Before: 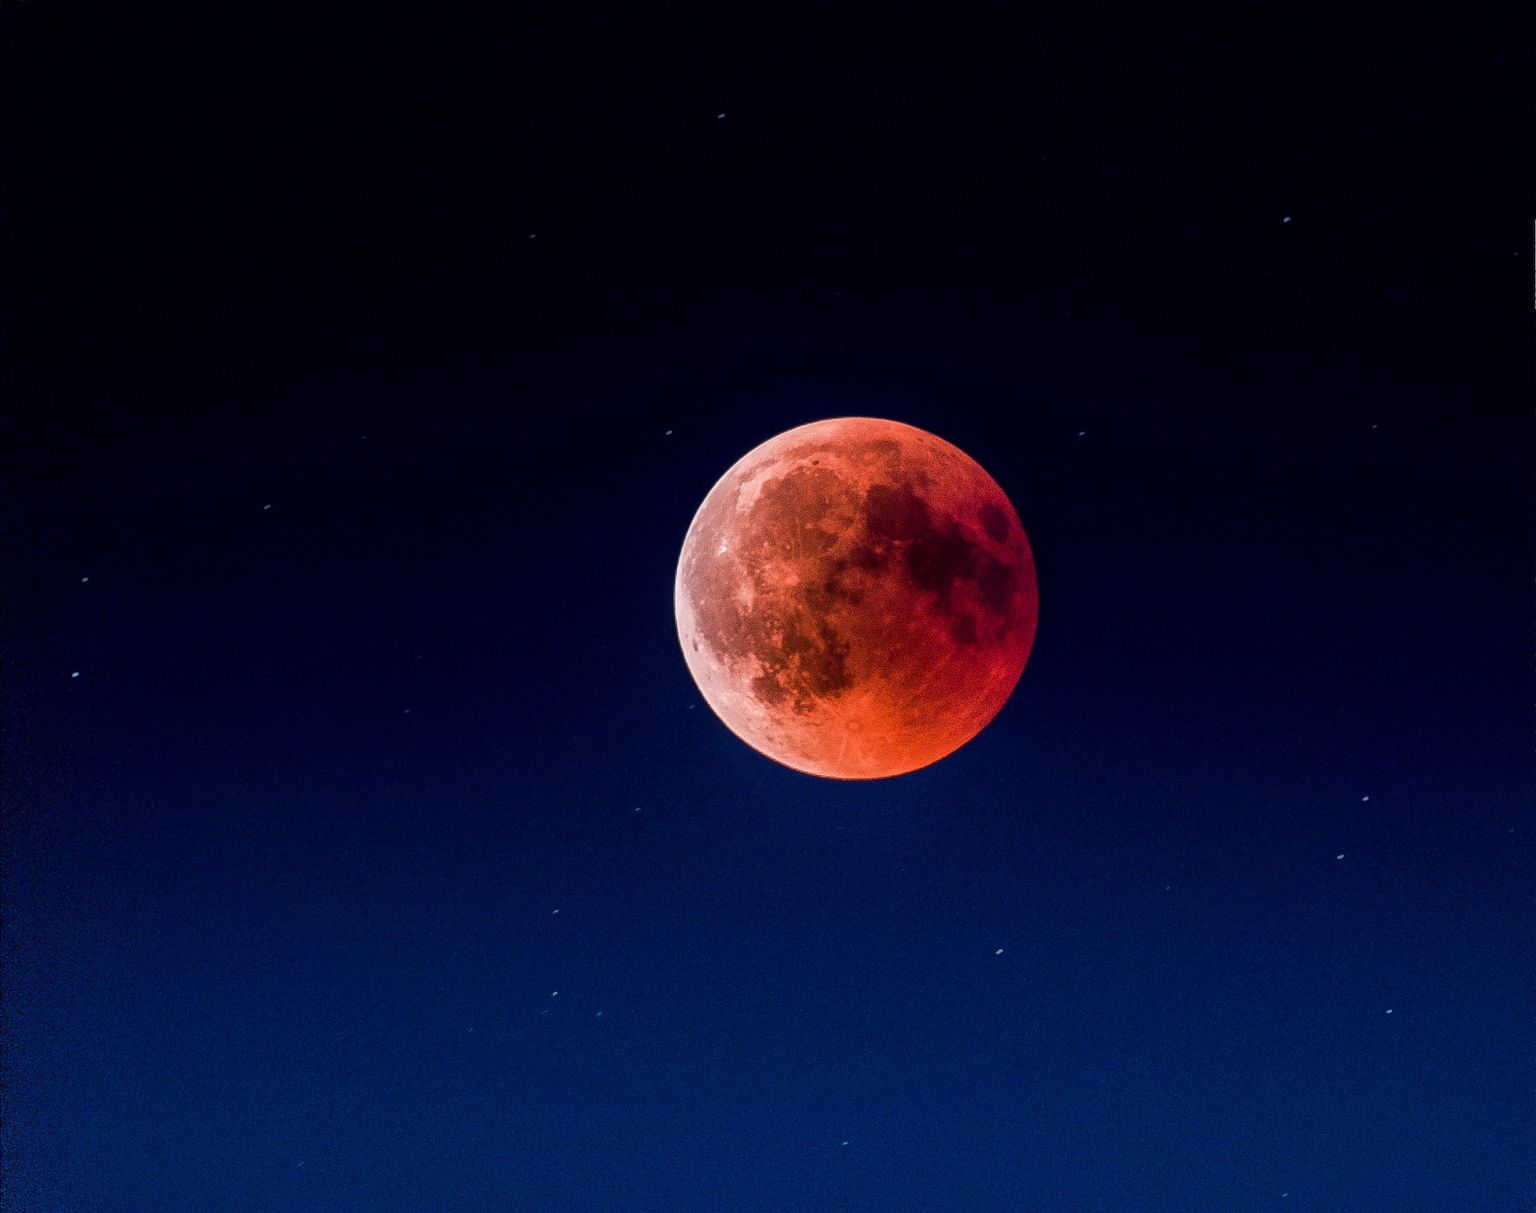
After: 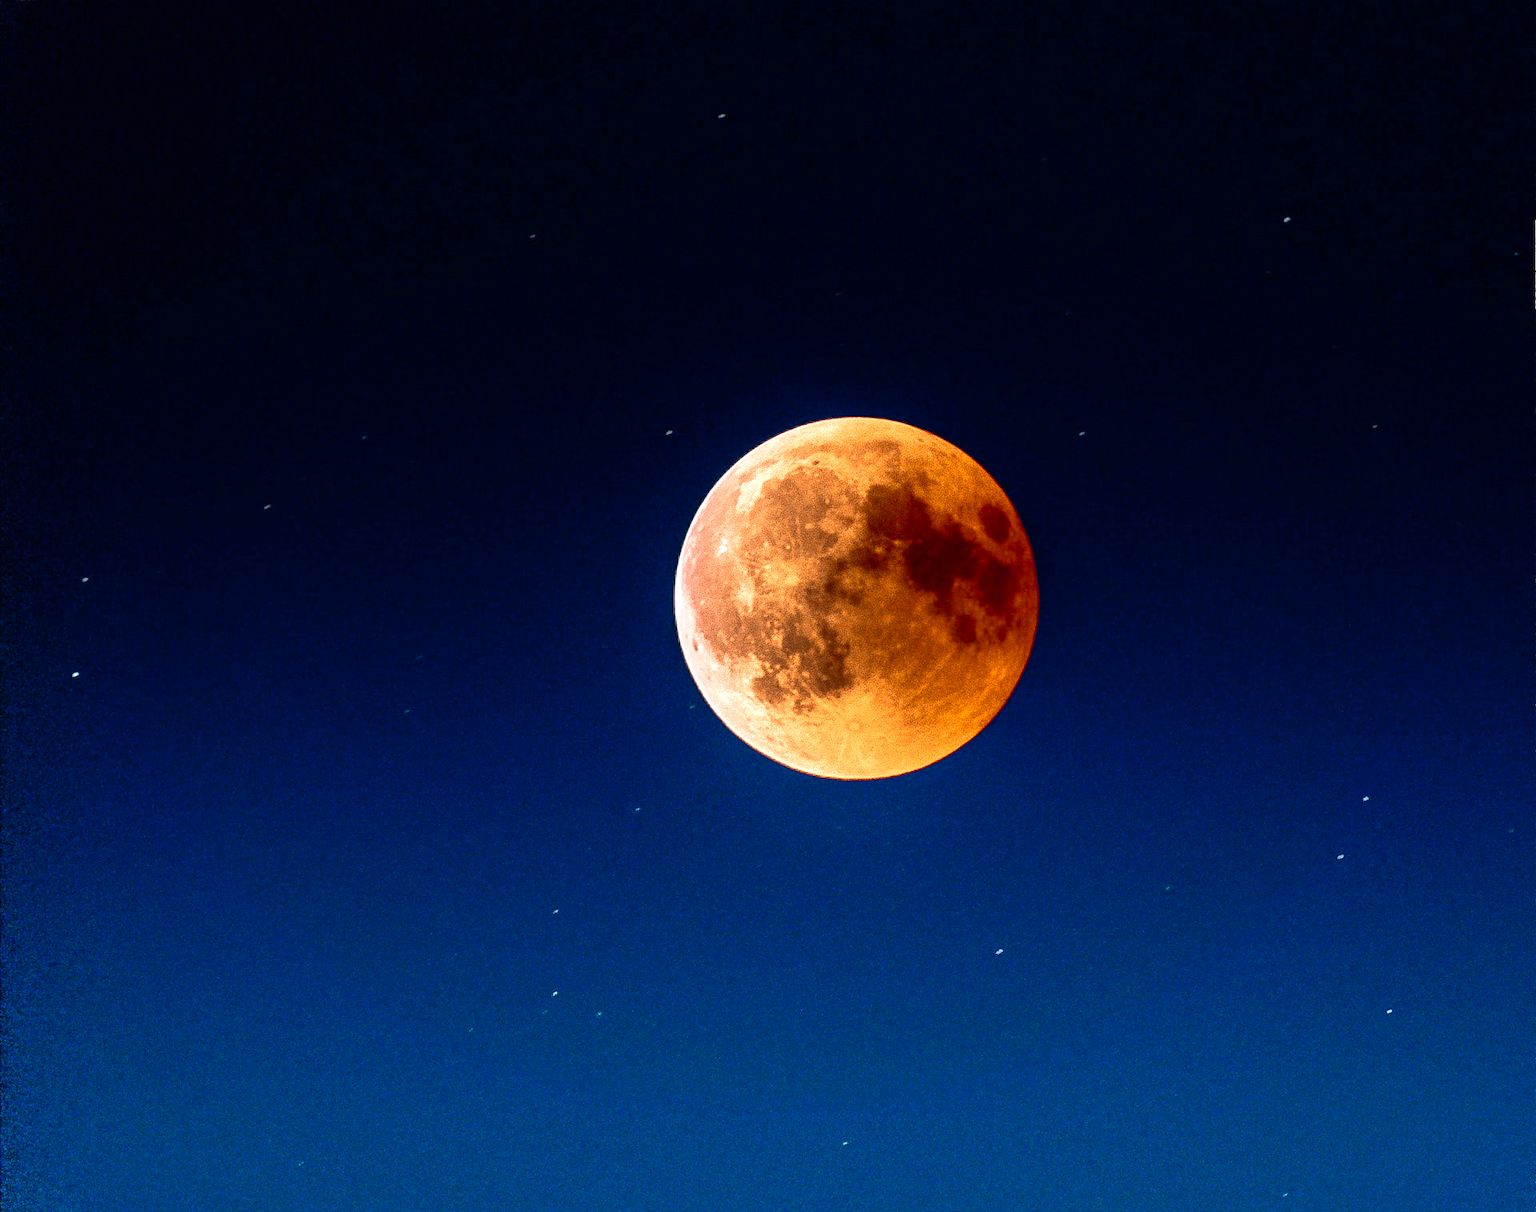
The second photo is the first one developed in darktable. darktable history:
color zones: curves: ch0 [(0.009, 0.528) (0.136, 0.6) (0.255, 0.586) (0.39, 0.528) (0.522, 0.584) (0.686, 0.736) (0.849, 0.561)]; ch1 [(0.045, 0.781) (0.14, 0.416) (0.257, 0.695) (0.442, 0.032) (0.738, 0.338) (0.818, 0.632) (0.891, 0.741) (1, 0.704)]; ch2 [(0, 0.667) (0.141, 0.52) (0.26, 0.37) (0.474, 0.432) (0.743, 0.286)]
exposure: black level correction 0, exposure 0.703 EV, compensate highlight preservation false
